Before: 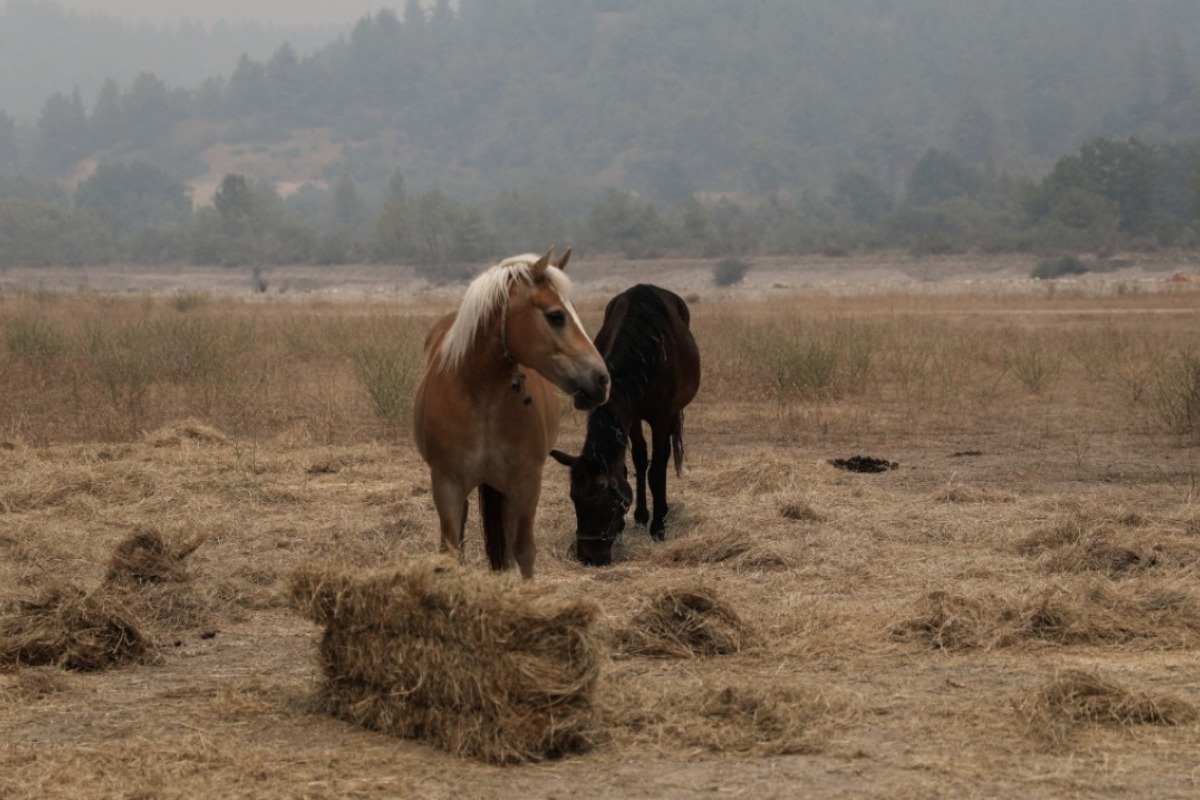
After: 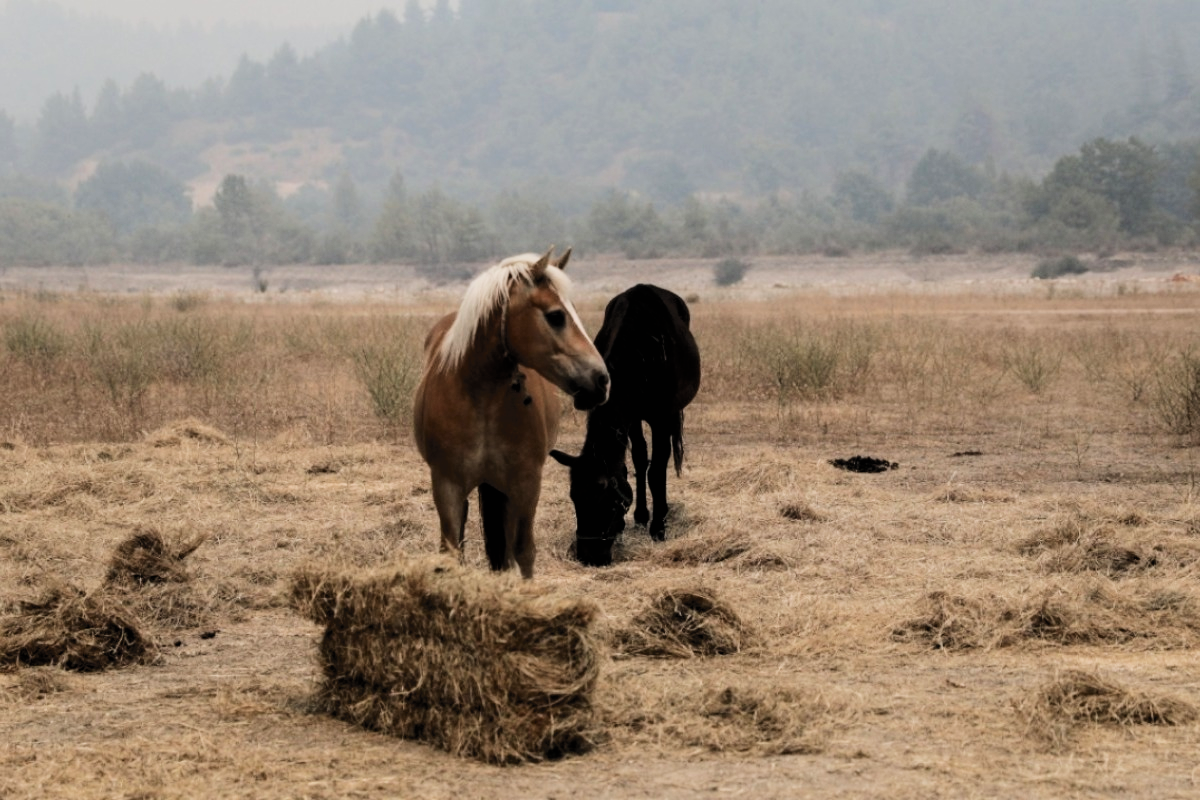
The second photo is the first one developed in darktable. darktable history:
tone curve: curves: ch0 [(0, 0) (0.003, 0.005) (0.011, 0.021) (0.025, 0.042) (0.044, 0.065) (0.069, 0.074) (0.1, 0.092) (0.136, 0.123) (0.177, 0.159) (0.224, 0.2) (0.277, 0.252) (0.335, 0.32) (0.399, 0.392) (0.468, 0.468) (0.543, 0.549) (0.623, 0.638) (0.709, 0.721) (0.801, 0.812) (0.898, 0.896) (1, 1)], color space Lab, independent channels, preserve colors none
filmic rgb: black relative exposure -5 EV, white relative exposure 3.97 EV, threshold 3 EV, hardness 2.9, contrast 1.3, enable highlight reconstruction true
exposure: exposure 0.609 EV, compensate highlight preservation false
